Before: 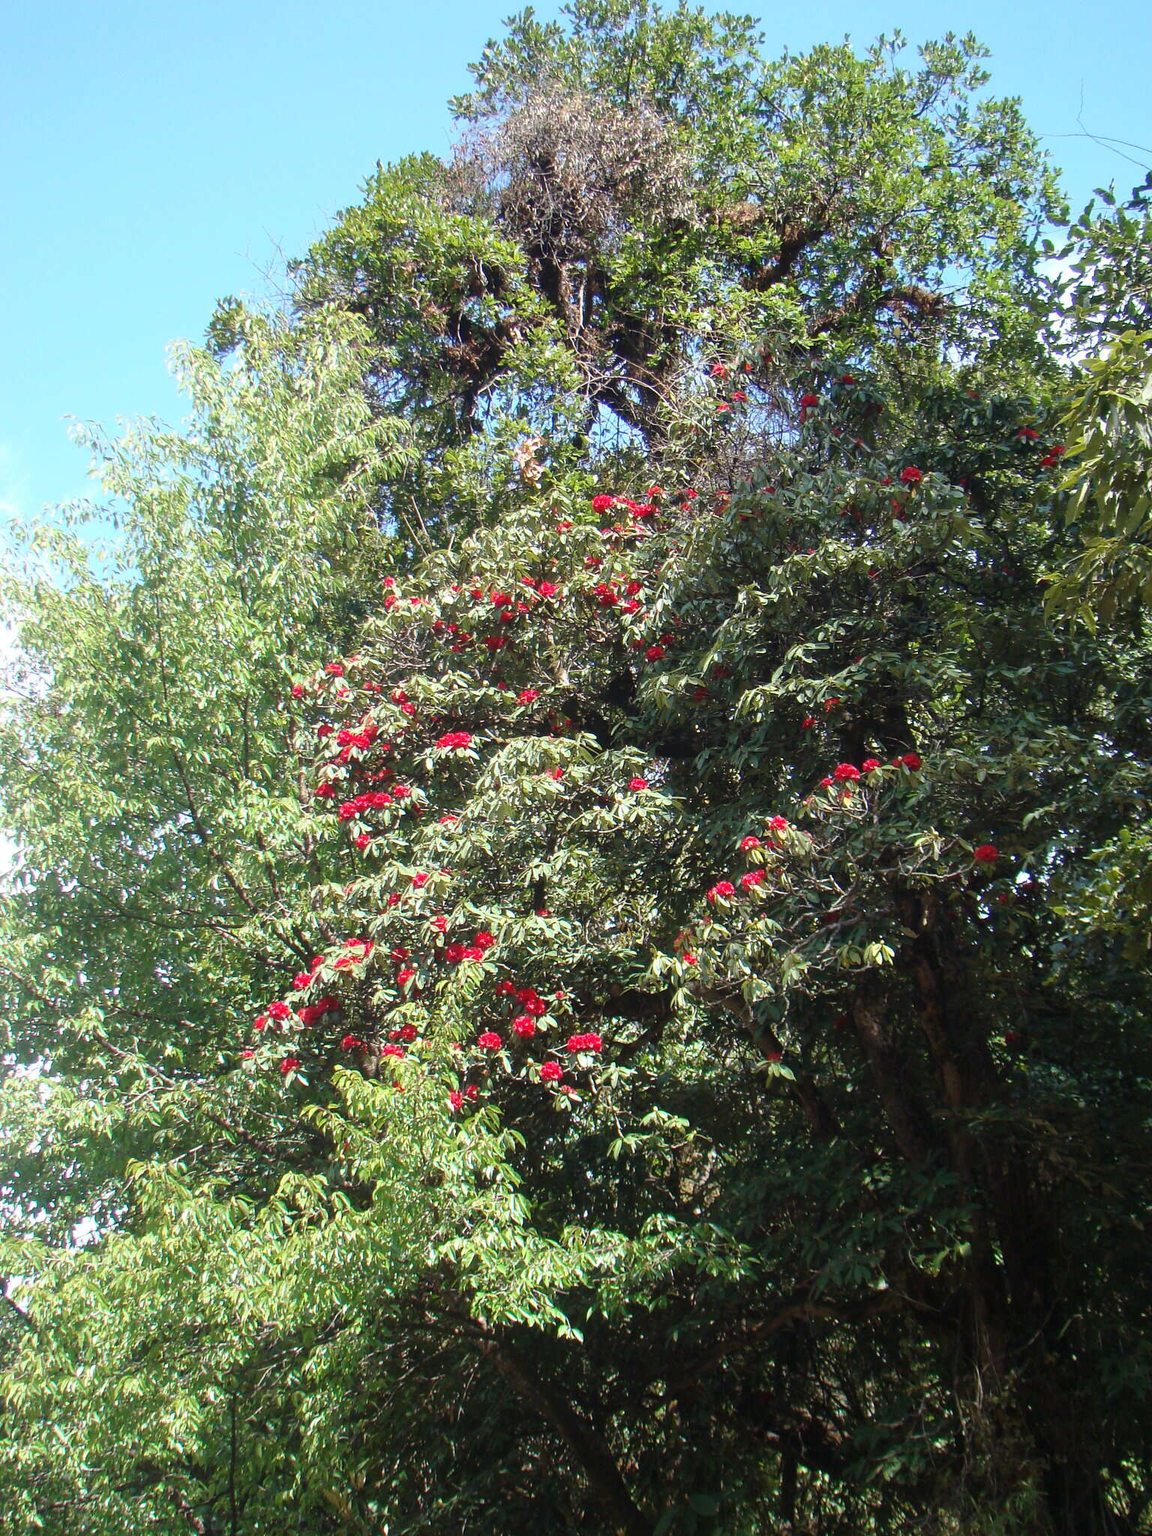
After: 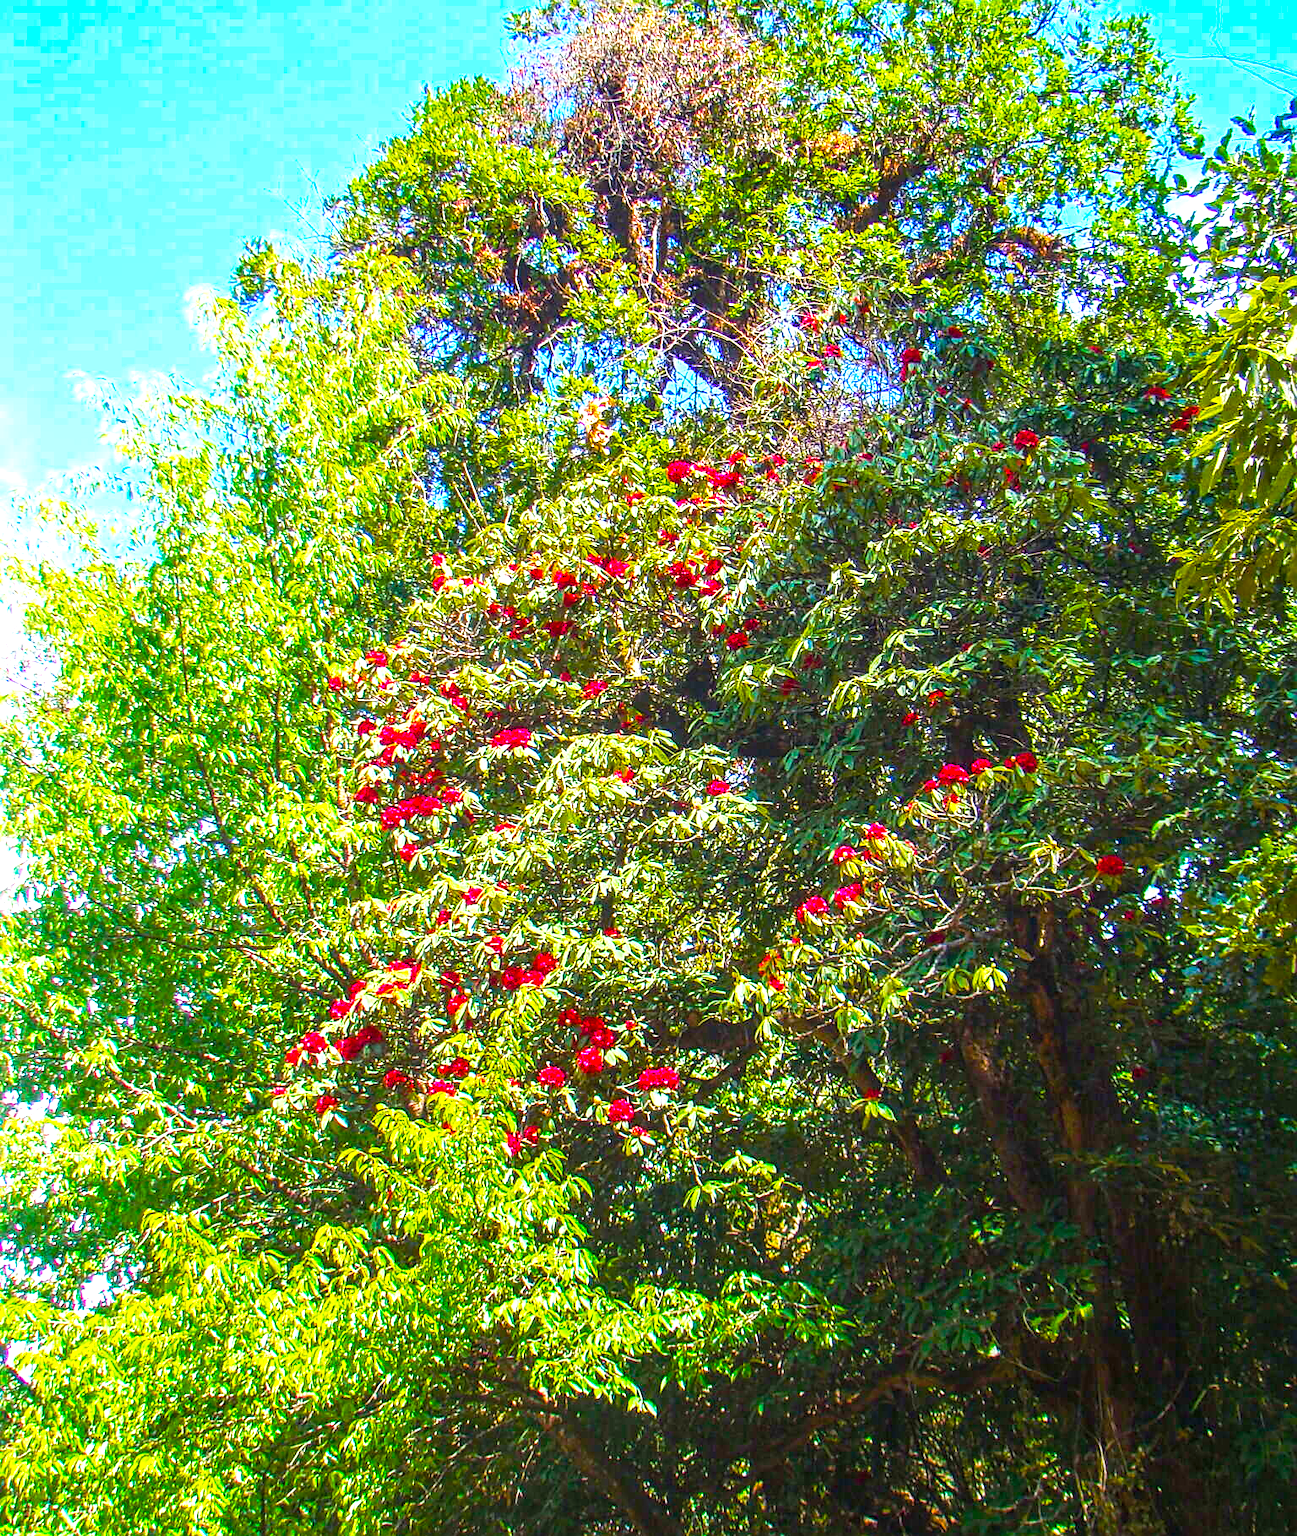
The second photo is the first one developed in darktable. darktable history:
color balance rgb: perceptual saturation grading › global saturation 64.033%, perceptual saturation grading › highlights 59.662%, perceptual saturation grading › mid-tones 49.313%, perceptual saturation grading › shadows 49.282%, global vibrance 20%
base curve: curves: ch0 [(0, 0) (0.257, 0.25) (0.482, 0.586) (0.757, 0.871) (1, 1)], preserve colors none
sharpen: on, module defaults
exposure: black level correction 0, exposure 0.947 EV, compensate highlight preservation false
local contrast: highlights 2%, shadows 5%, detail 133%
haze removal: adaptive false
crop and rotate: top 5.564%, bottom 5.613%
